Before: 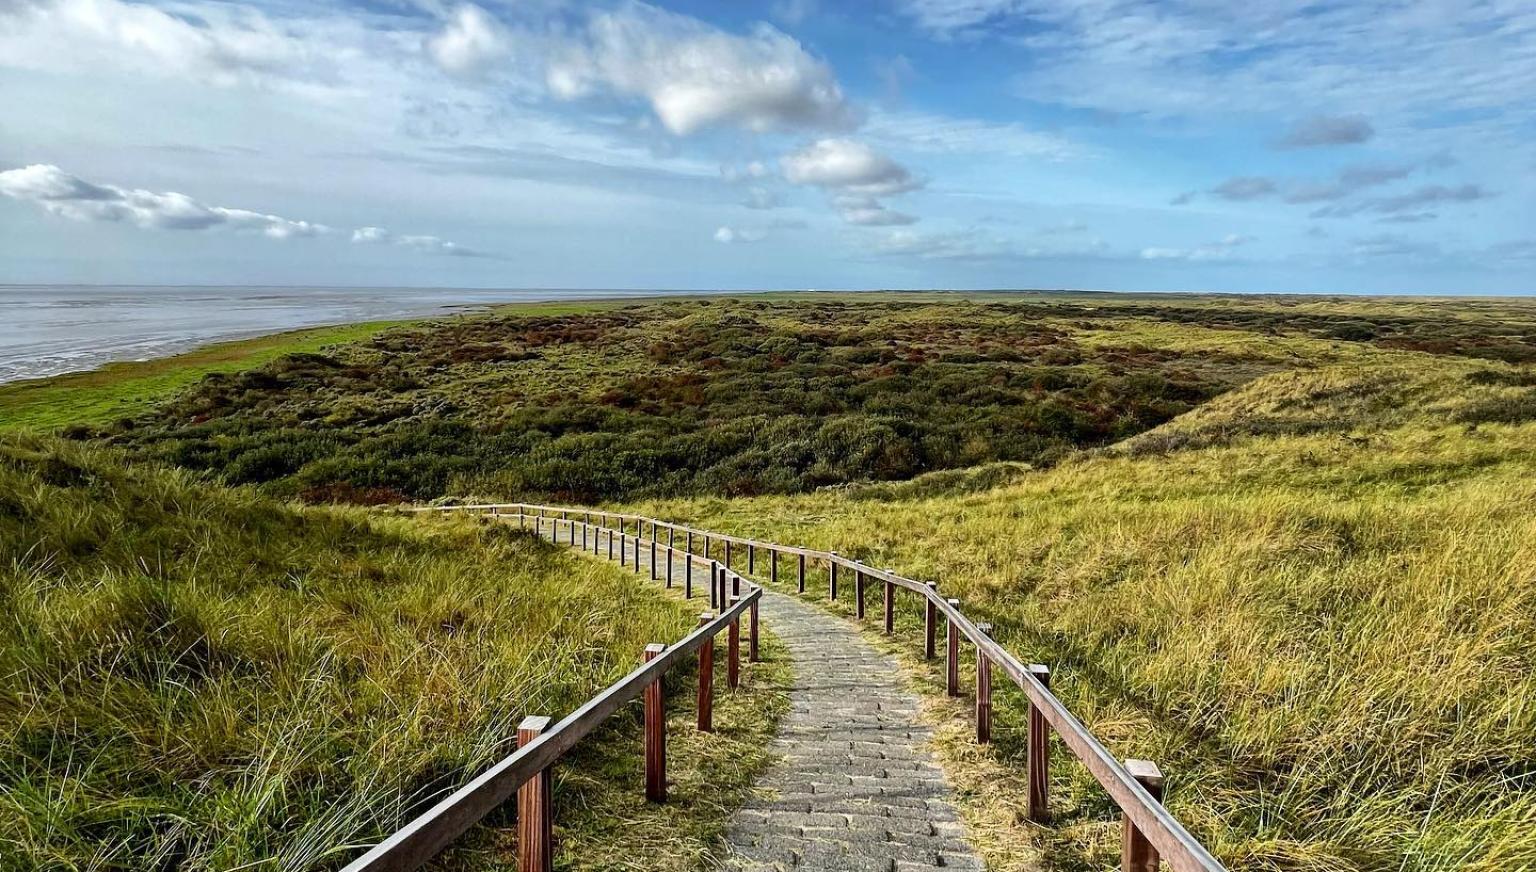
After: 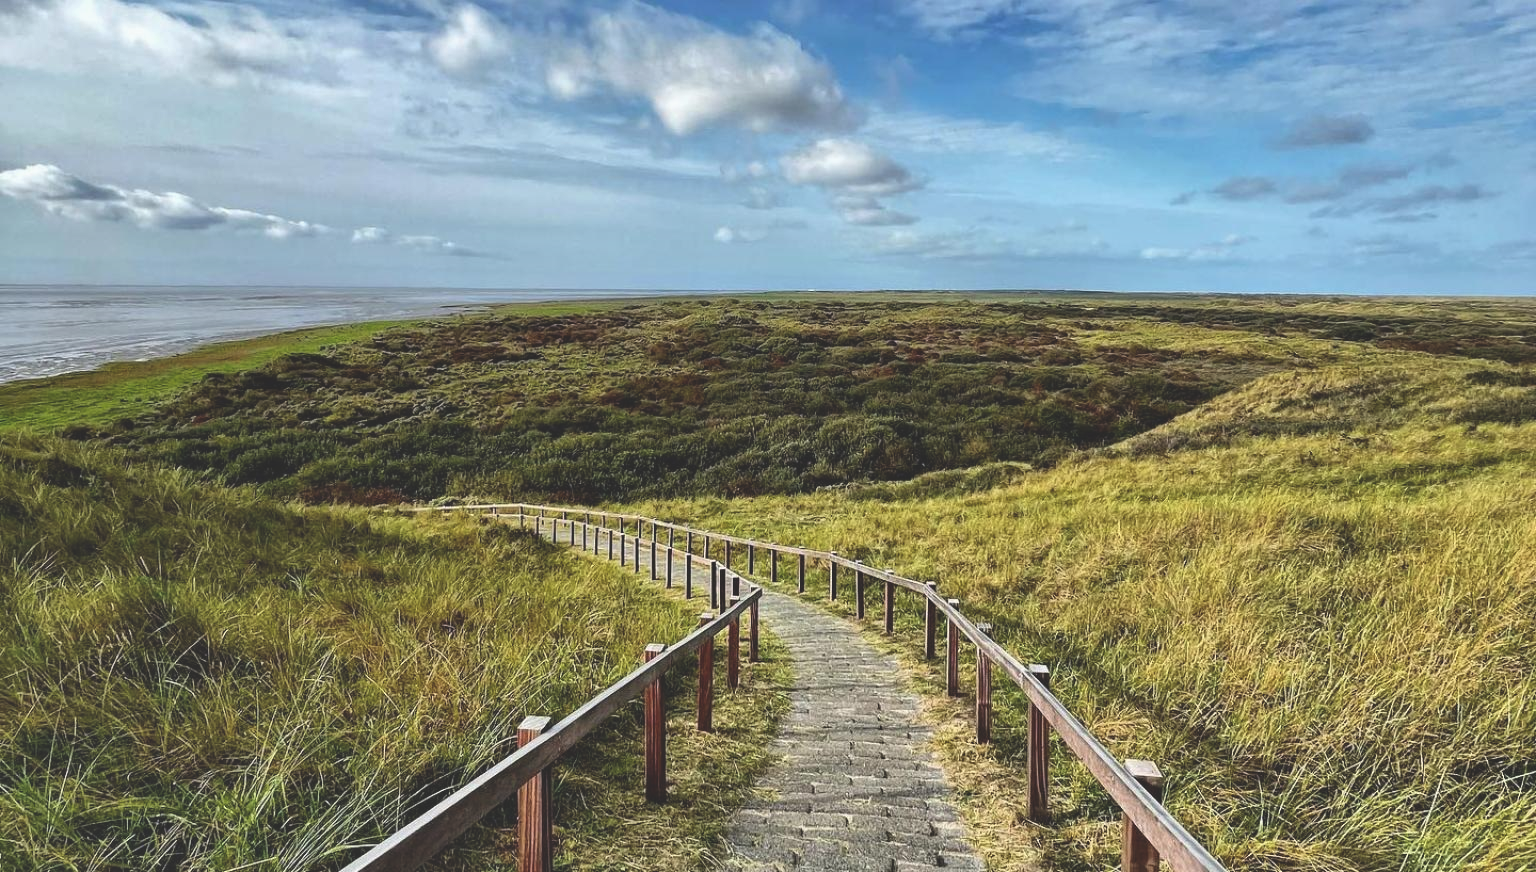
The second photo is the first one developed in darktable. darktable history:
exposure: black level correction -0.023, exposure -0.039 EV, compensate highlight preservation false
shadows and highlights: soften with gaussian
